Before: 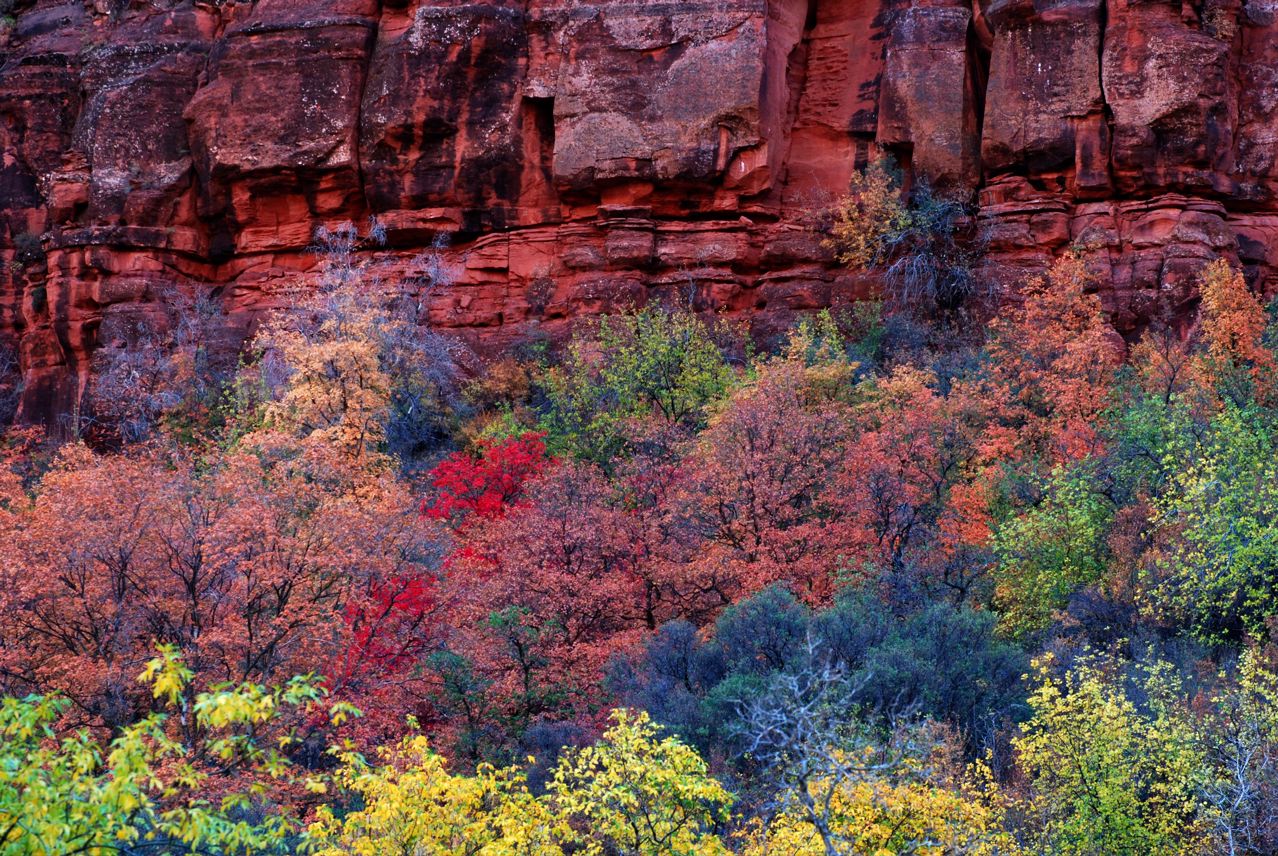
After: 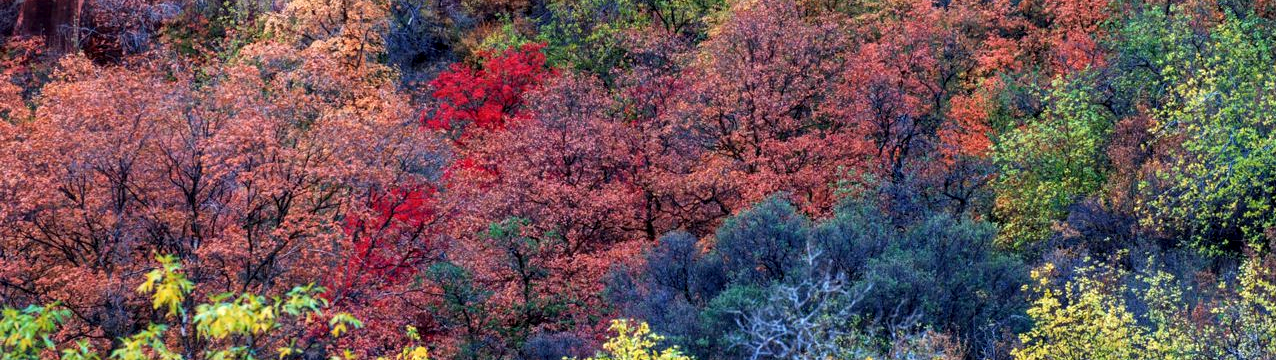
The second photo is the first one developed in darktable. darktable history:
local contrast: on, module defaults
crop: top 45.551%, bottom 12.262%
